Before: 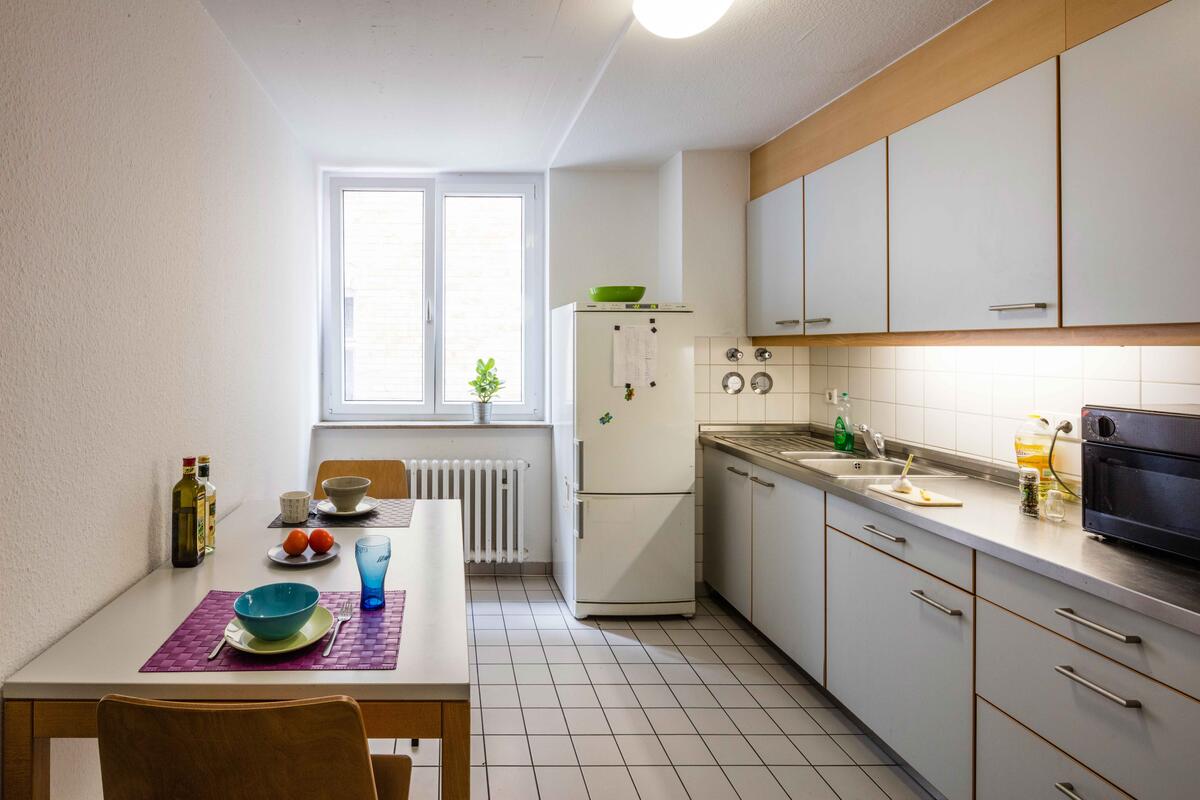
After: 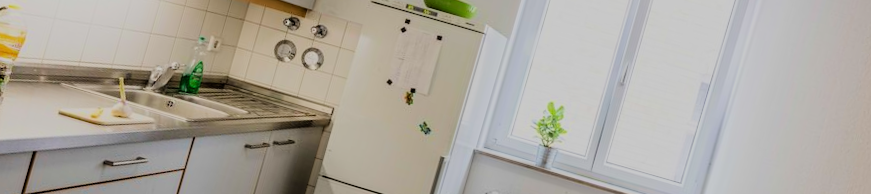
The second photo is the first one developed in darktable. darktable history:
filmic rgb: black relative exposure -6.15 EV, white relative exposure 6.96 EV, hardness 2.23, color science v6 (2022)
crop and rotate: angle 16.12°, top 30.835%, bottom 35.653%
